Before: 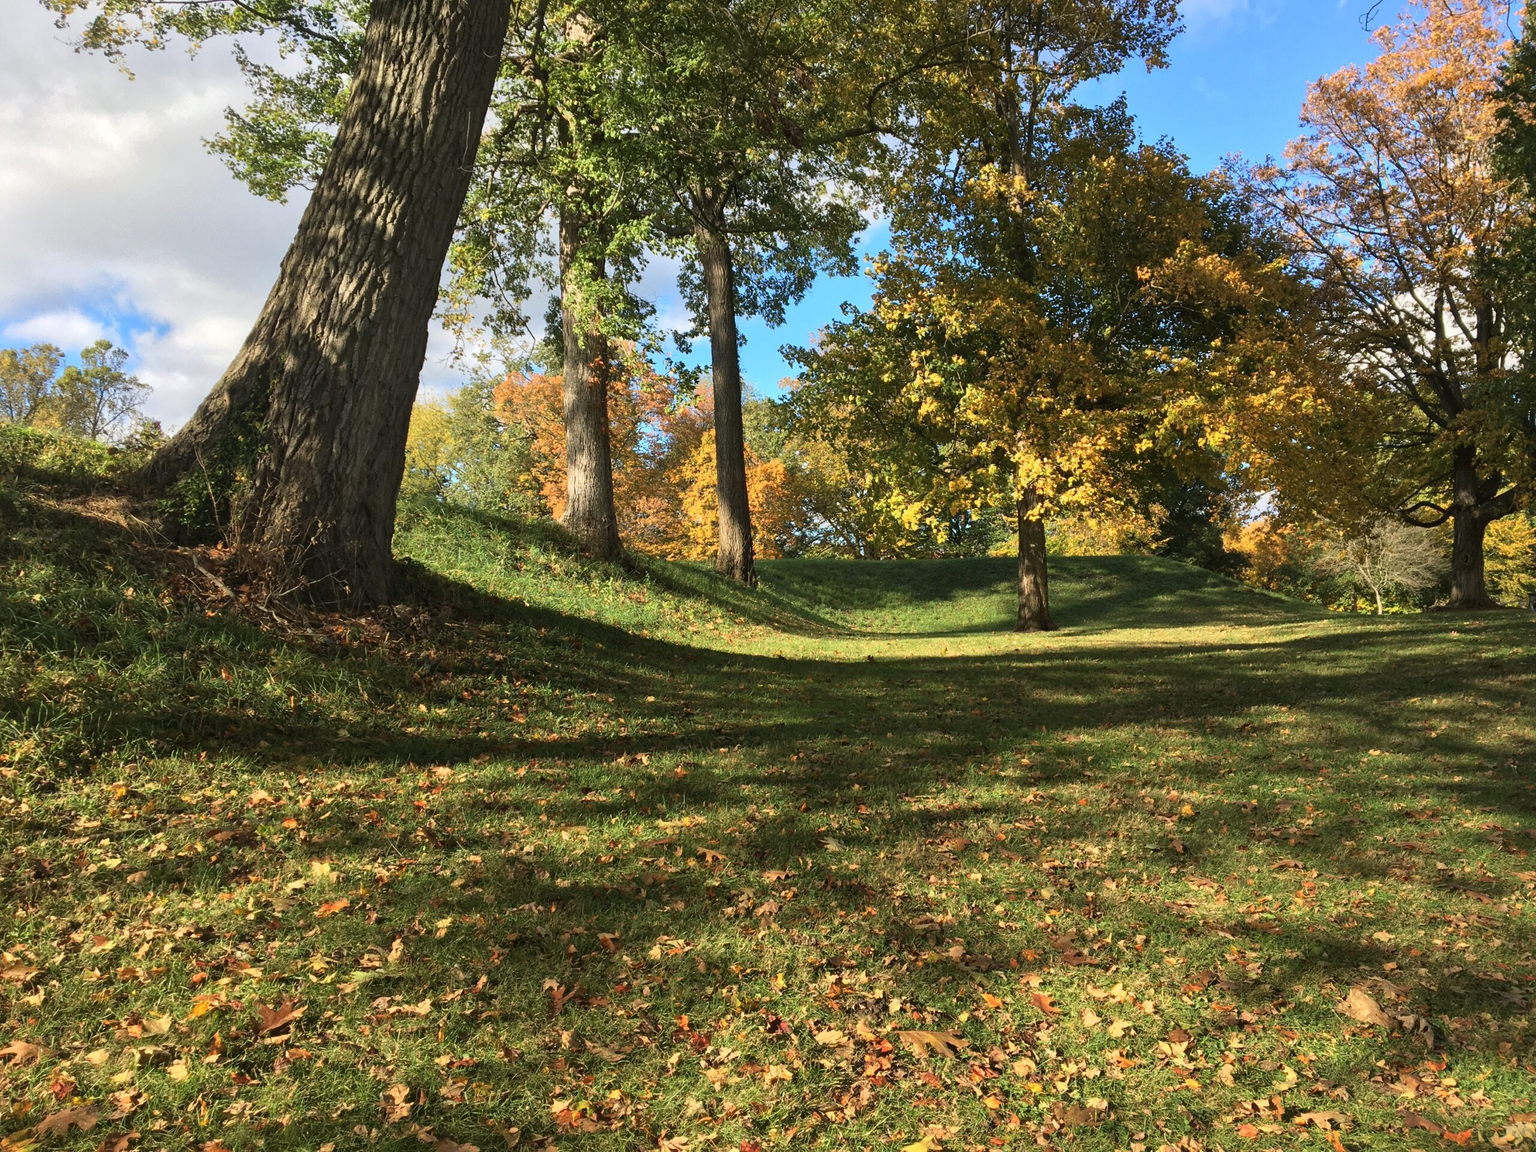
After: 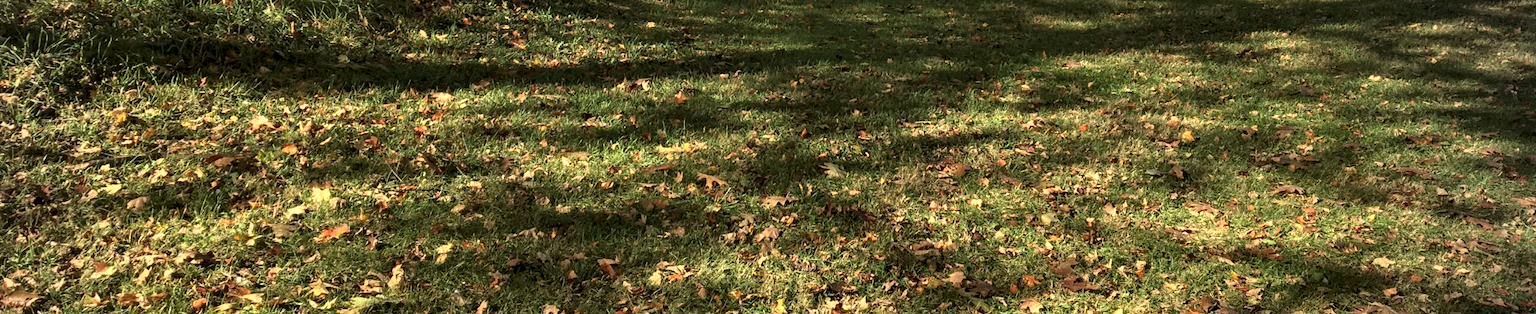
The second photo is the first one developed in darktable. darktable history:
crop and rotate: top 58.55%, bottom 14.117%
vignetting: fall-off radius 60.97%, center (-0.024, 0.398)
local contrast: detail 134%, midtone range 0.744
